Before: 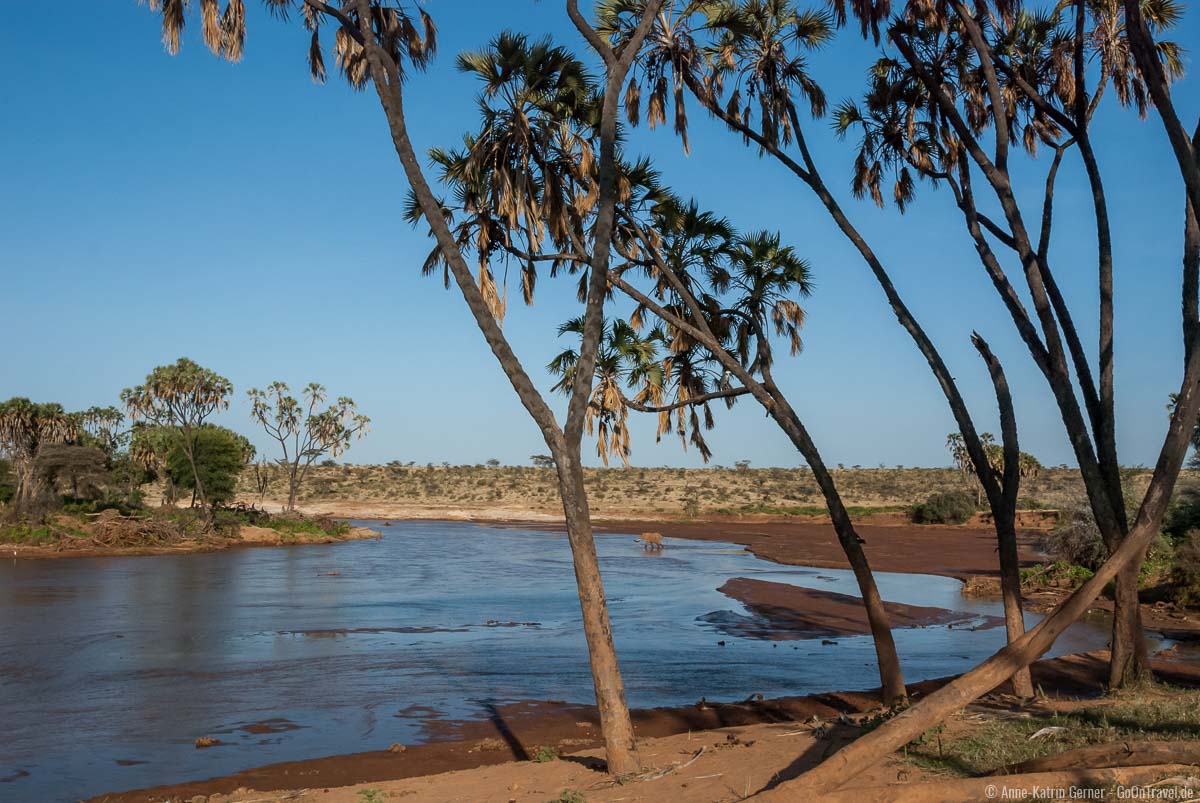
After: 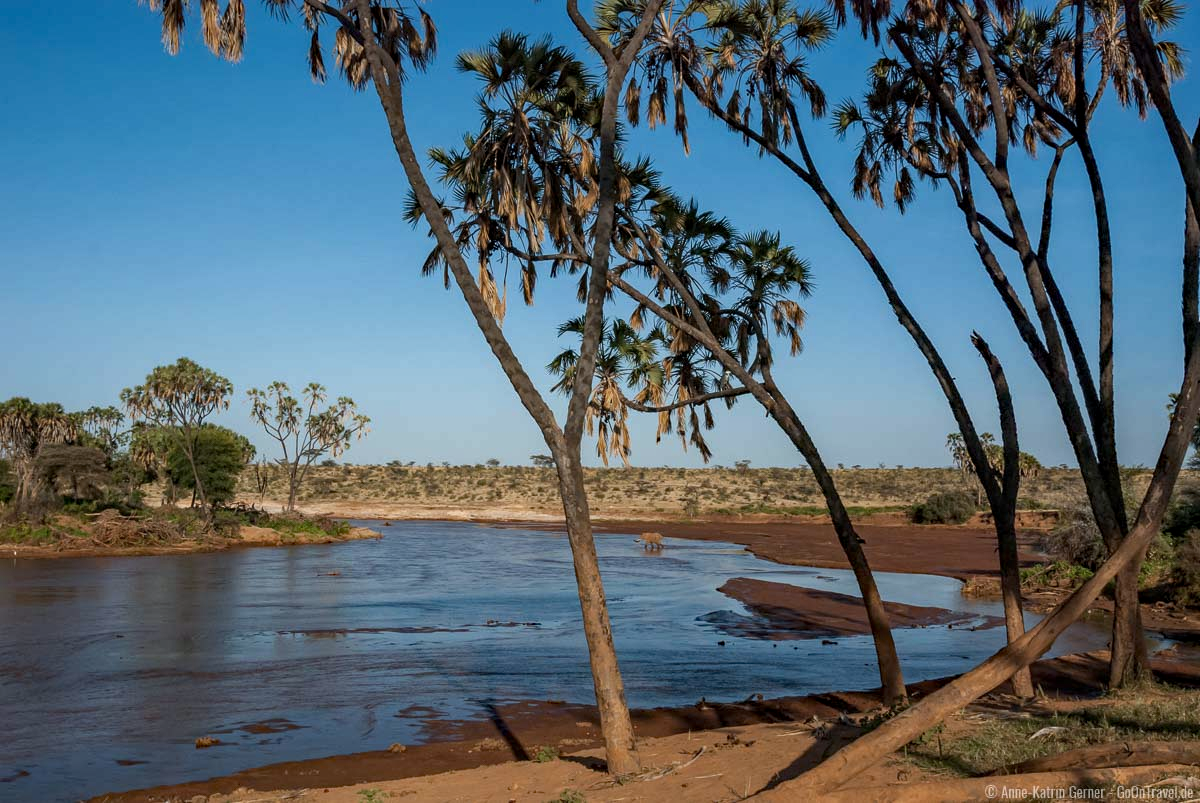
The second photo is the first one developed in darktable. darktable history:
exposure: exposure -0.064 EV, compensate highlight preservation false
haze removal: compatibility mode true, adaptive false
local contrast: highlights 100%, shadows 100%, detail 120%, midtone range 0.2
tone equalizer: on, module defaults
